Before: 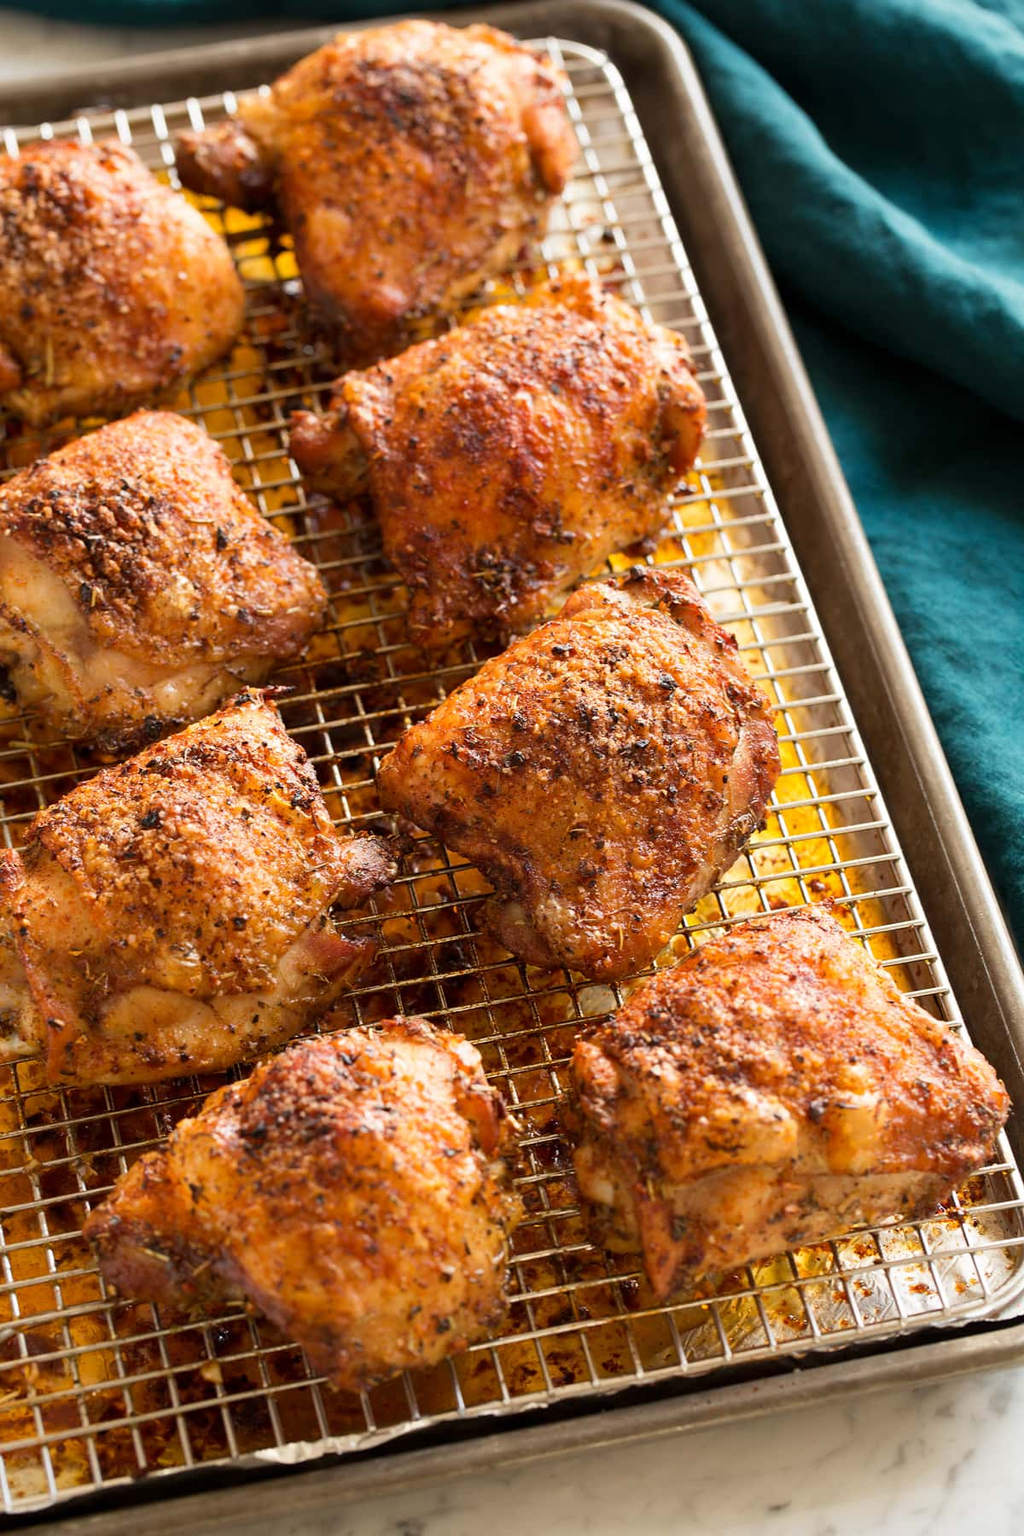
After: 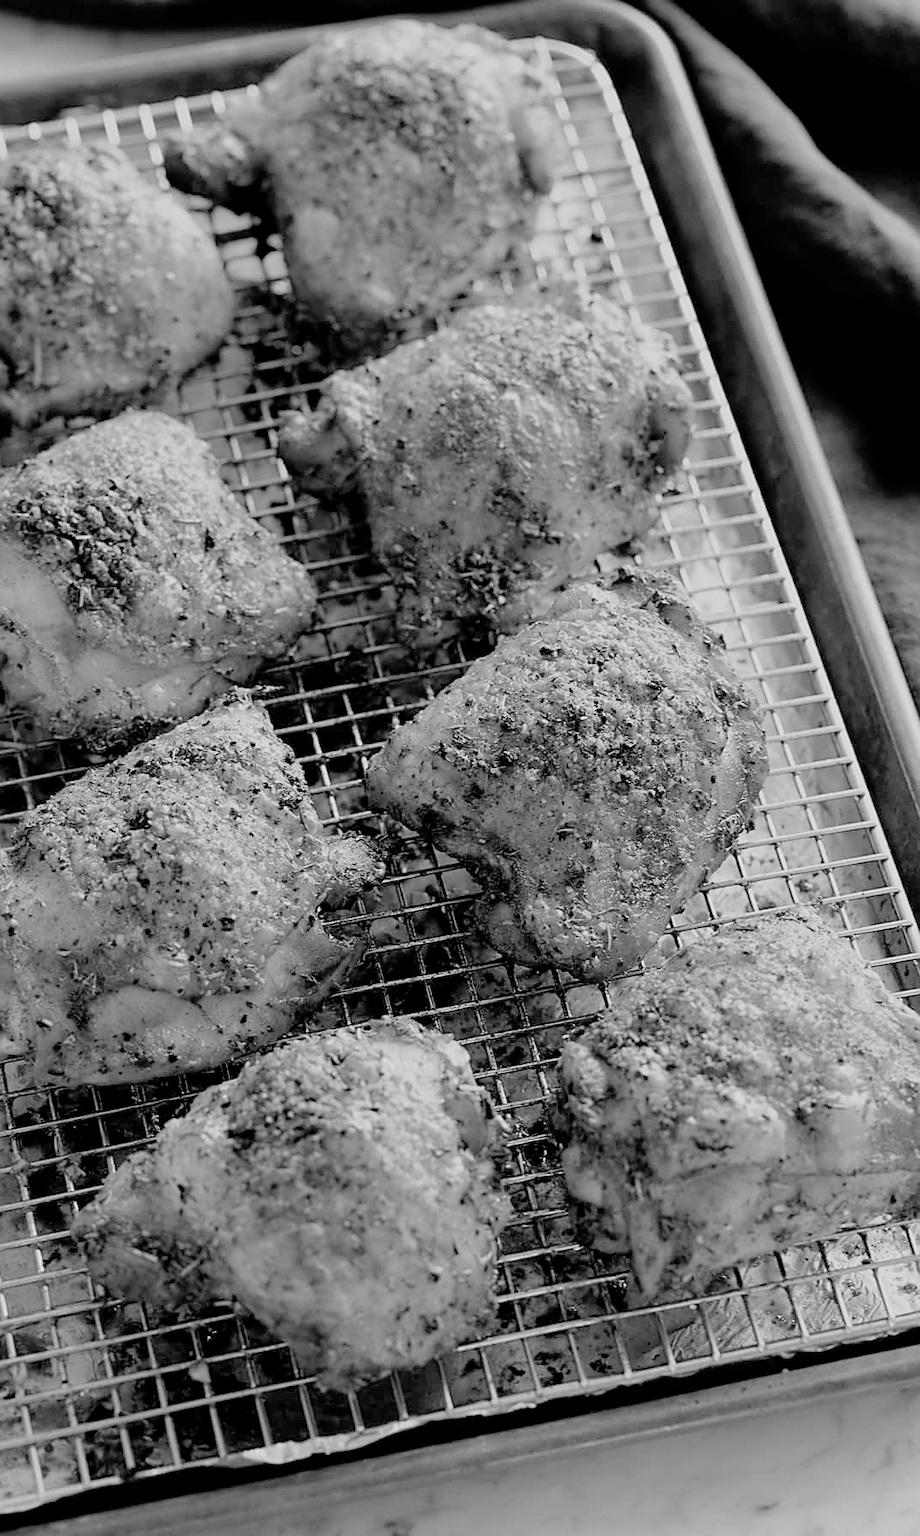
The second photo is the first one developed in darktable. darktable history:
color balance rgb: highlights gain › chroma 2.446%, highlights gain › hue 35.64°, perceptual saturation grading › global saturation 19.737%, perceptual saturation grading › highlights -25.189%, perceptual saturation grading › shadows 49.492%, global vibrance 14.236%
exposure: black level correction 0.001, exposure -0.199 EV, compensate highlight preservation false
crop and rotate: left 1.246%, right 8.759%
filmic rgb: black relative exposure -5.01 EV, white relative exposure 3.5 EV, hardness 3.17, contrast 1.192, highlights saturation mix -49.5%, add noise in highlights 0.001, color science v3 (2019), use custom middle-gray values true, contrast in highlights soft
sharpen: on, module defaults
tone curve: curves: ch0 [(0, 0) (0.004, 0.008) (0.077, 0.156) (0.169, 0.29) (0.774, 0.774) (1, 1)], color space Lab, independent channels, preserve colors none
